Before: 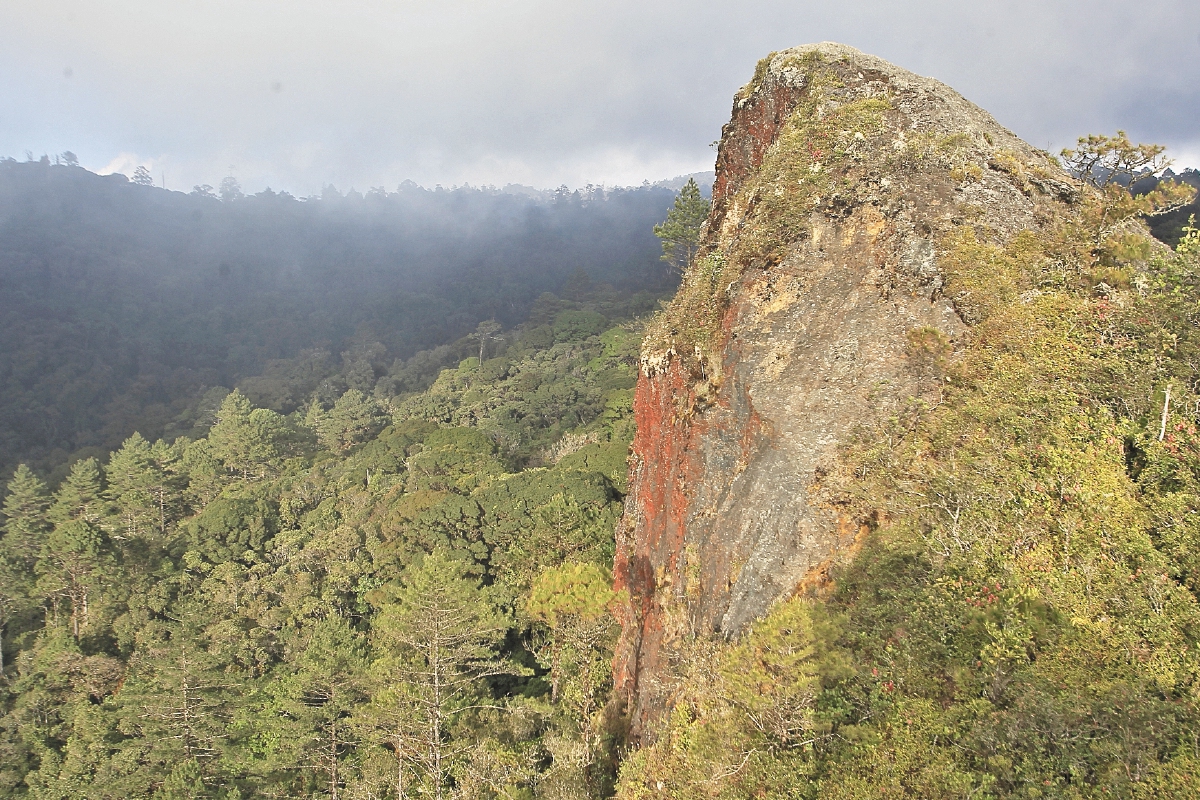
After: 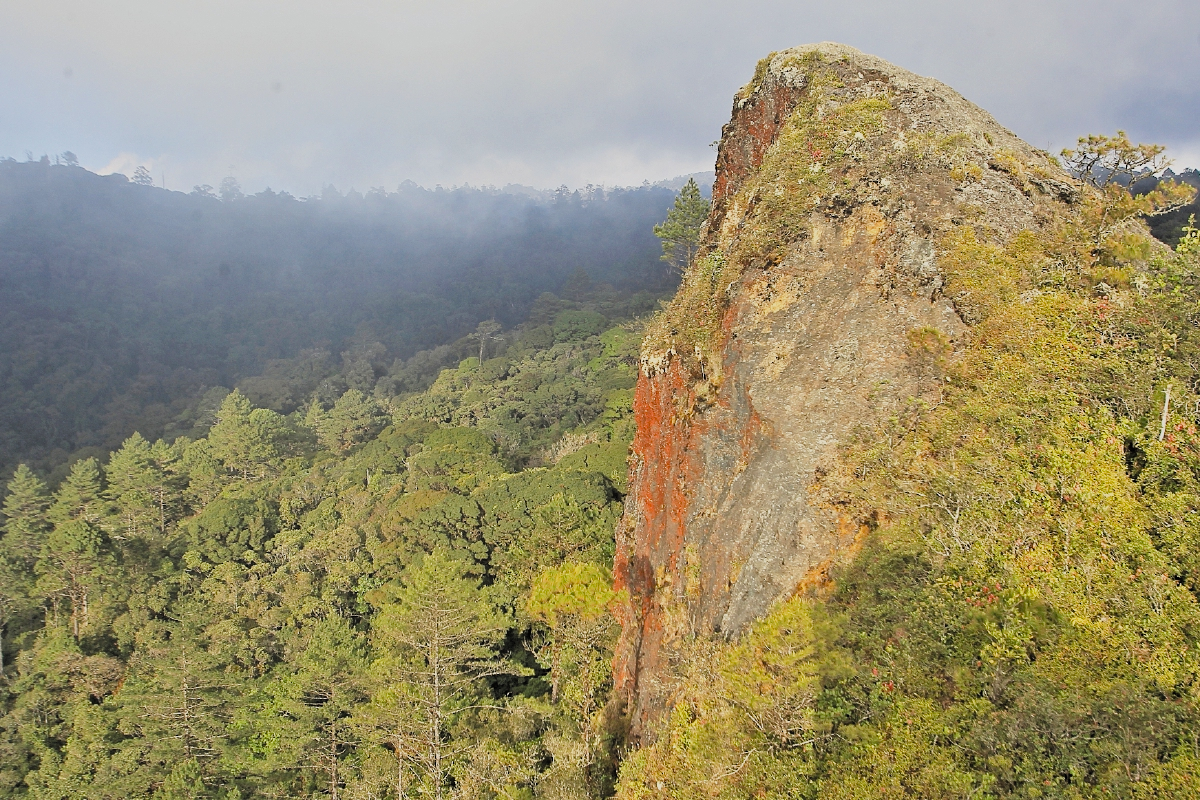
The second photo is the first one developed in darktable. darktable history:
filmic rgb: black relative exposure -7.58 EV, white relative exposure 4.64 EV, target black luminance 0%, hardness 3.51, latitude 50.4%, contrast 1.034, highlights saturation mix 9.79%, shadows ↔ highlights balance -0.168%, color science v4 (2020)
